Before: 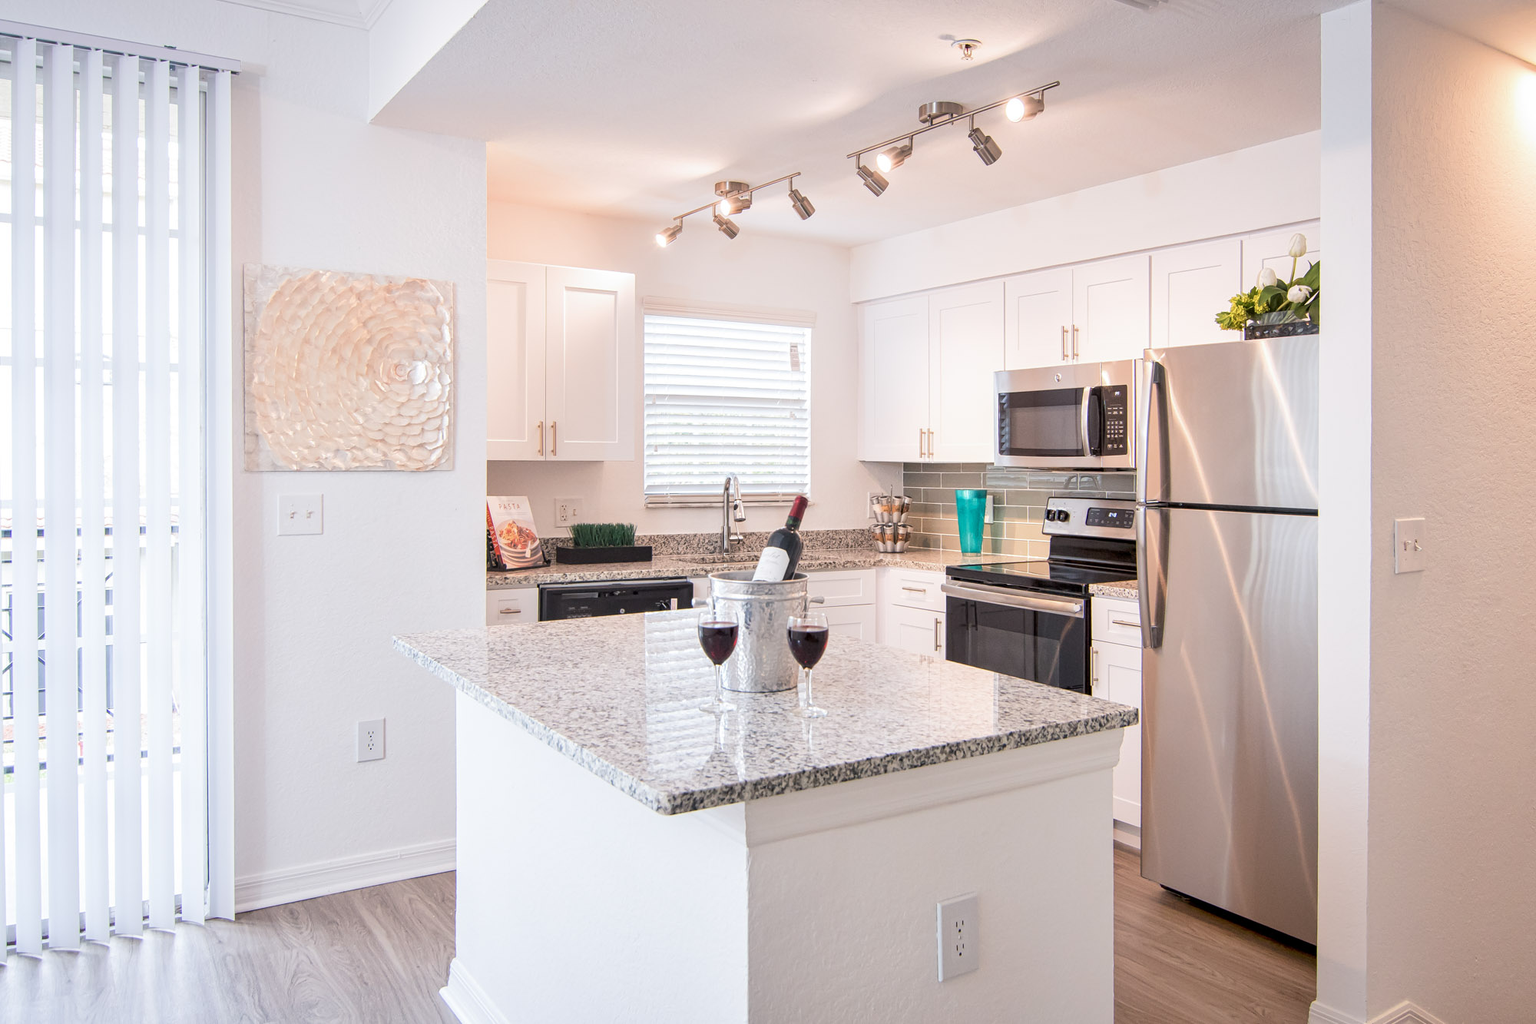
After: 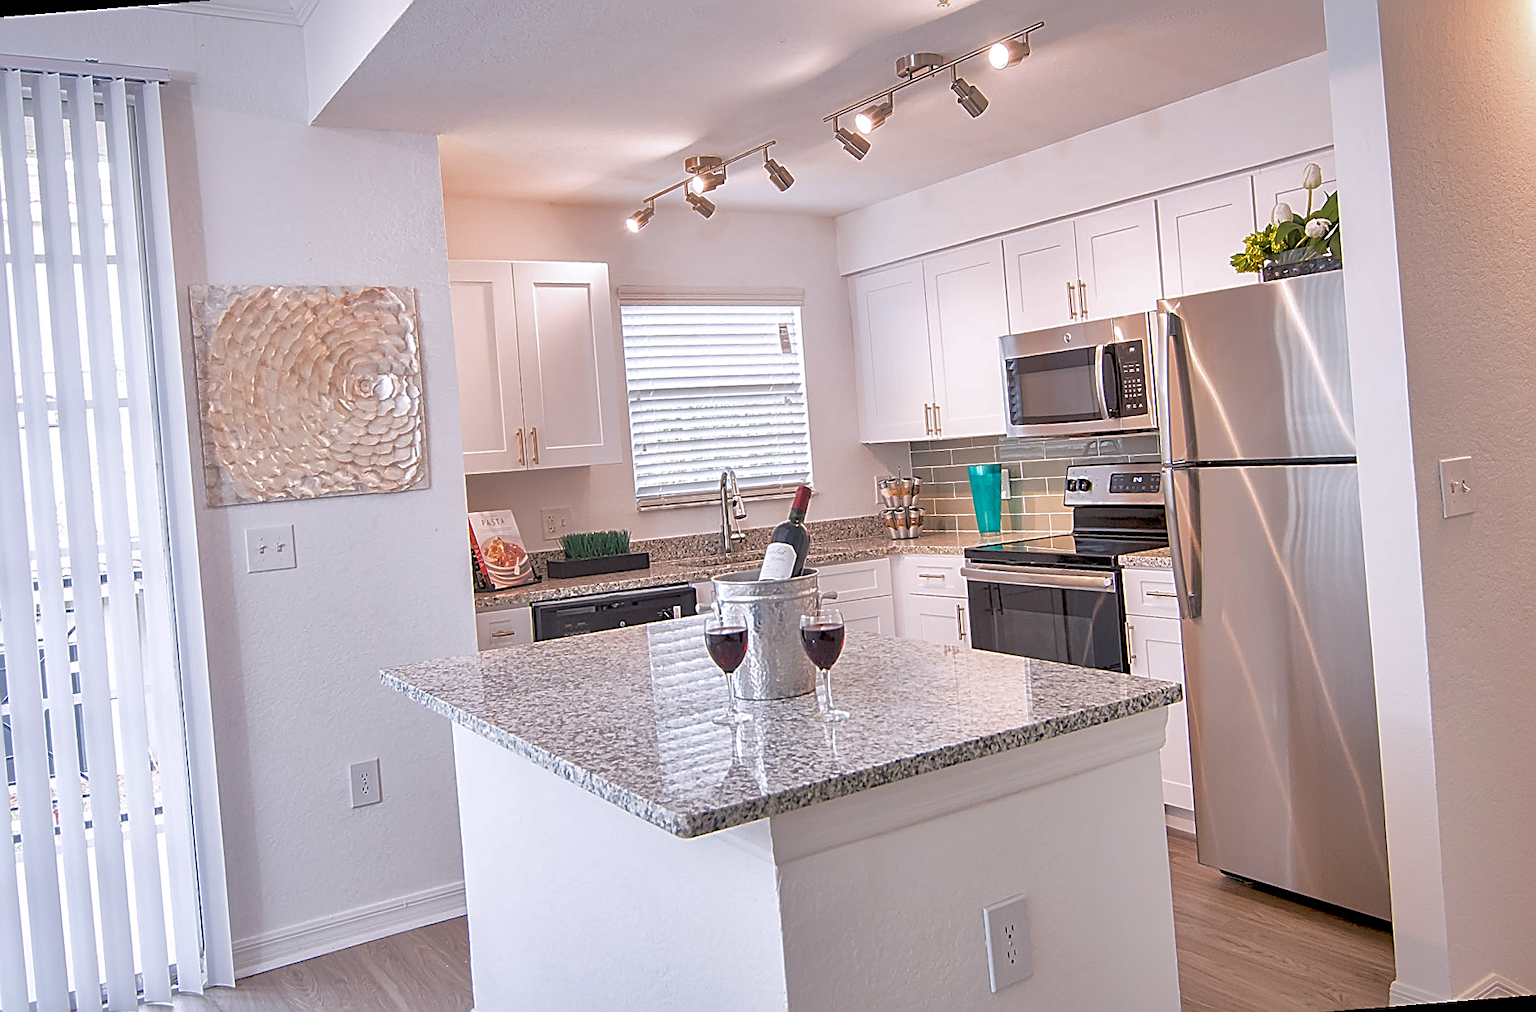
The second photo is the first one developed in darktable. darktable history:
shadows and highlights: highlights -60
sharpen: amount 1
white balance: red 1.009, blue 1.027
rotate and perspective: rotation -4.57°, crop left 0.054, crop right 0.944, crop top 0.087, crop bottom 0.914
